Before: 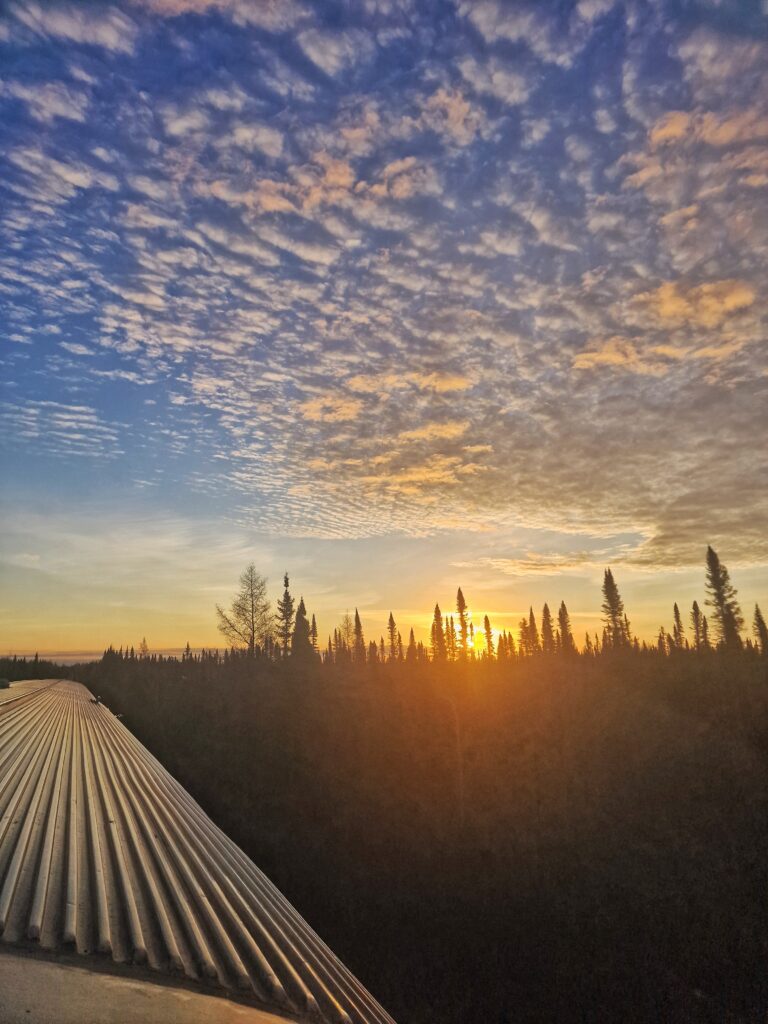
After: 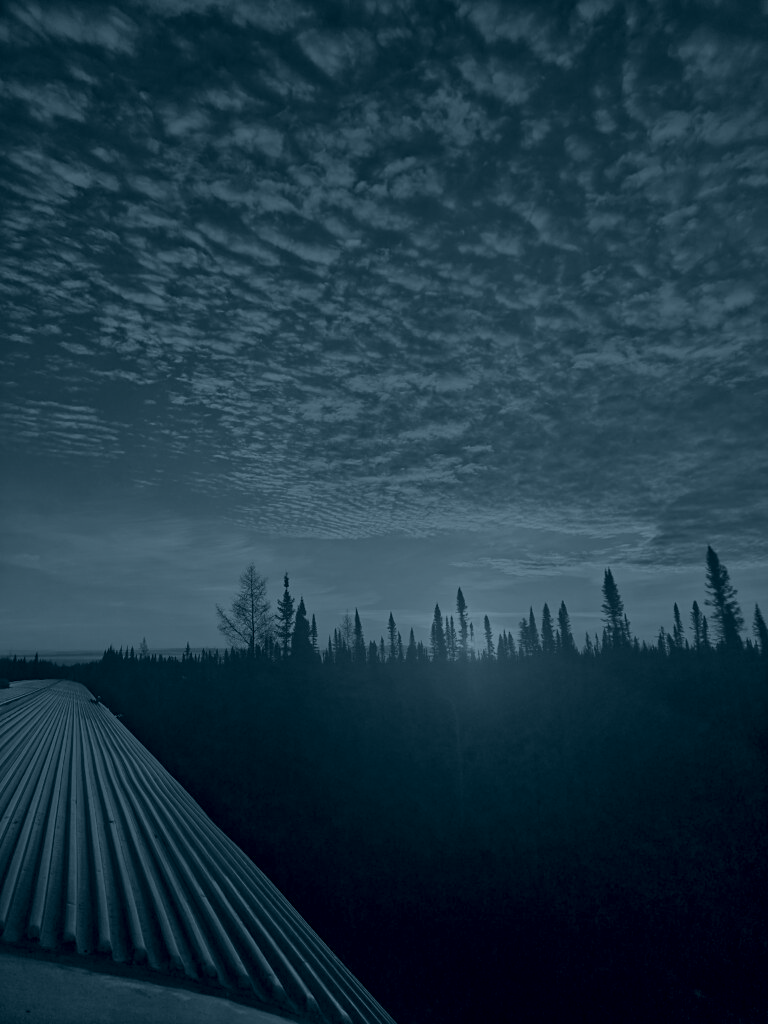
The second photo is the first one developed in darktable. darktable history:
colorize: hue 194.4°, saturation 29%, source mix 61.75%, lightness 3.98%, version 1
sharpen: amount 0.2
contrast brightness saturation: saturation -0.1
